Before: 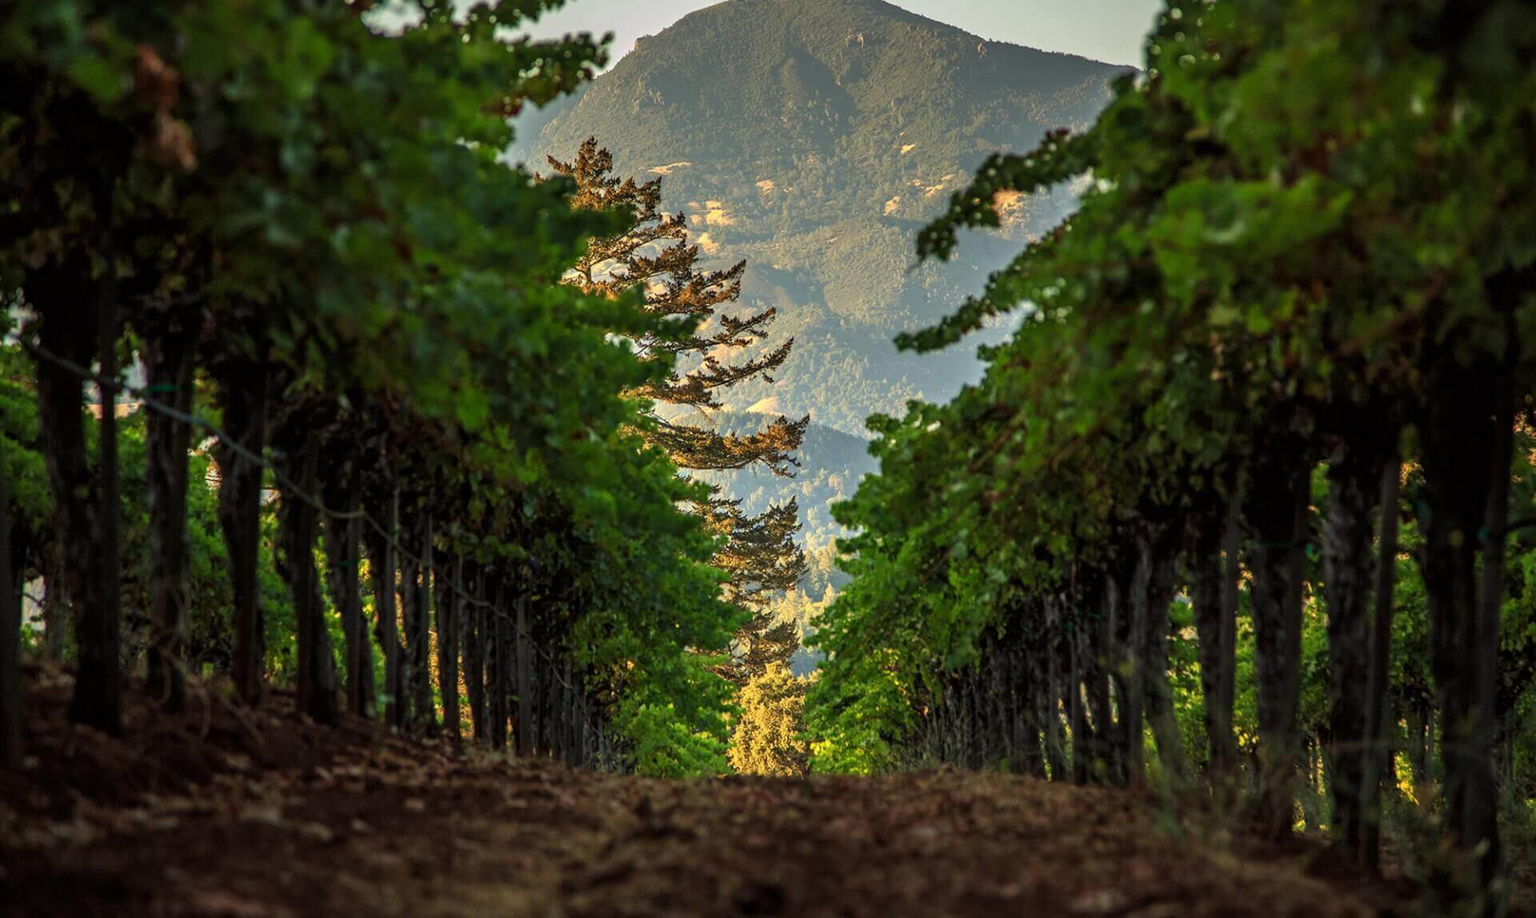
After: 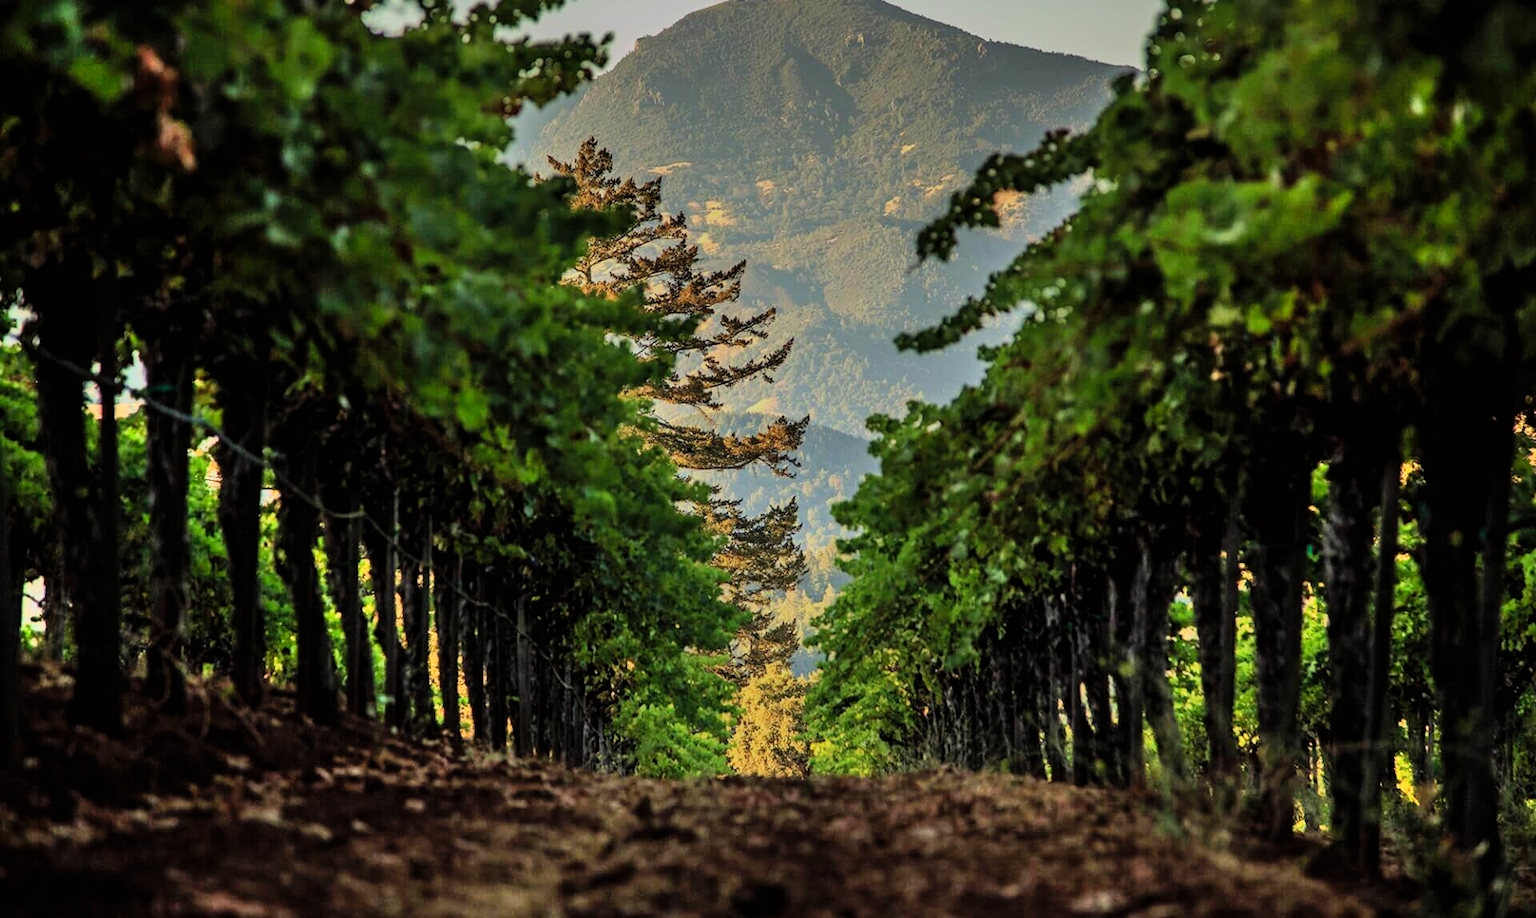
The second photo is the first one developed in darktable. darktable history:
shadows and highlights: soften with gaussian
filmic rgb: black relative exposure -7.65 EV, white relative exposure 4.56 EV, hardness 3.61, color science v6 (2022)
